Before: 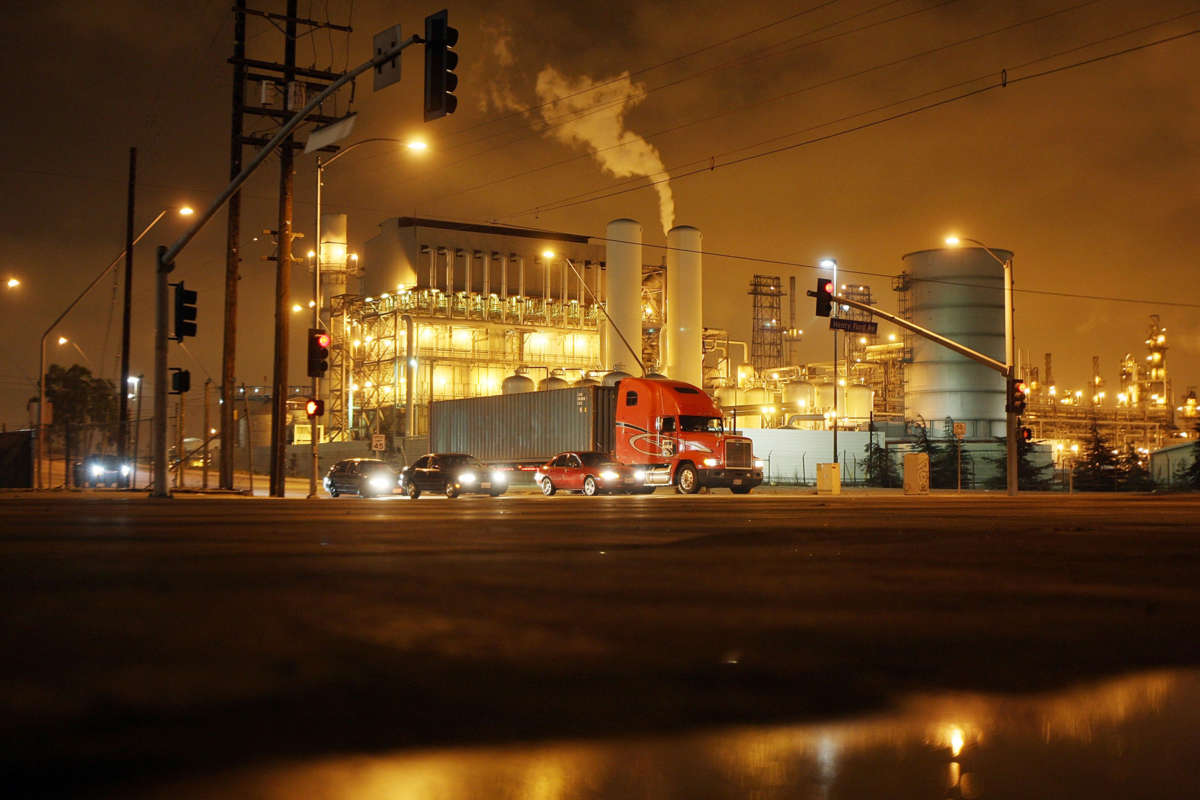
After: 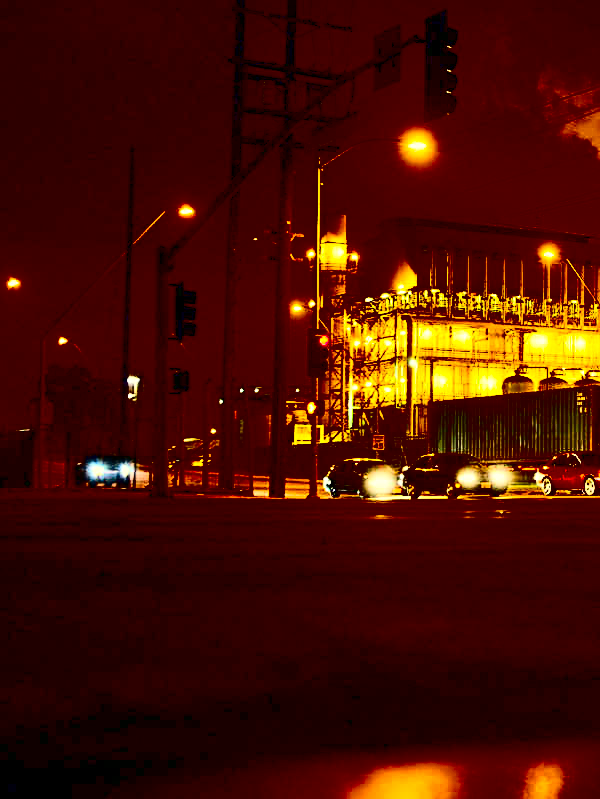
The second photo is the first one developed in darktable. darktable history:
exposure: black level correction 0, exposure 0.499 EV, compensate highlight preservation false
color balance rgb: highlights gain › luminance 6.584%, highlights gain › chroma 2.611%, highlights gain › hue 89.94°, perceptual saturation grading › global saturation 19.274%, global vibrance -8.08%, contrast -13.226%, saturation formula JzAzBz (2021)
crop and rotate: left 0.039%, top 0%, right 49.88%
contrast brightness saturation: contrast 0.785, brightness -0.988, saturation 0.984
sharpen: on, module defaults
